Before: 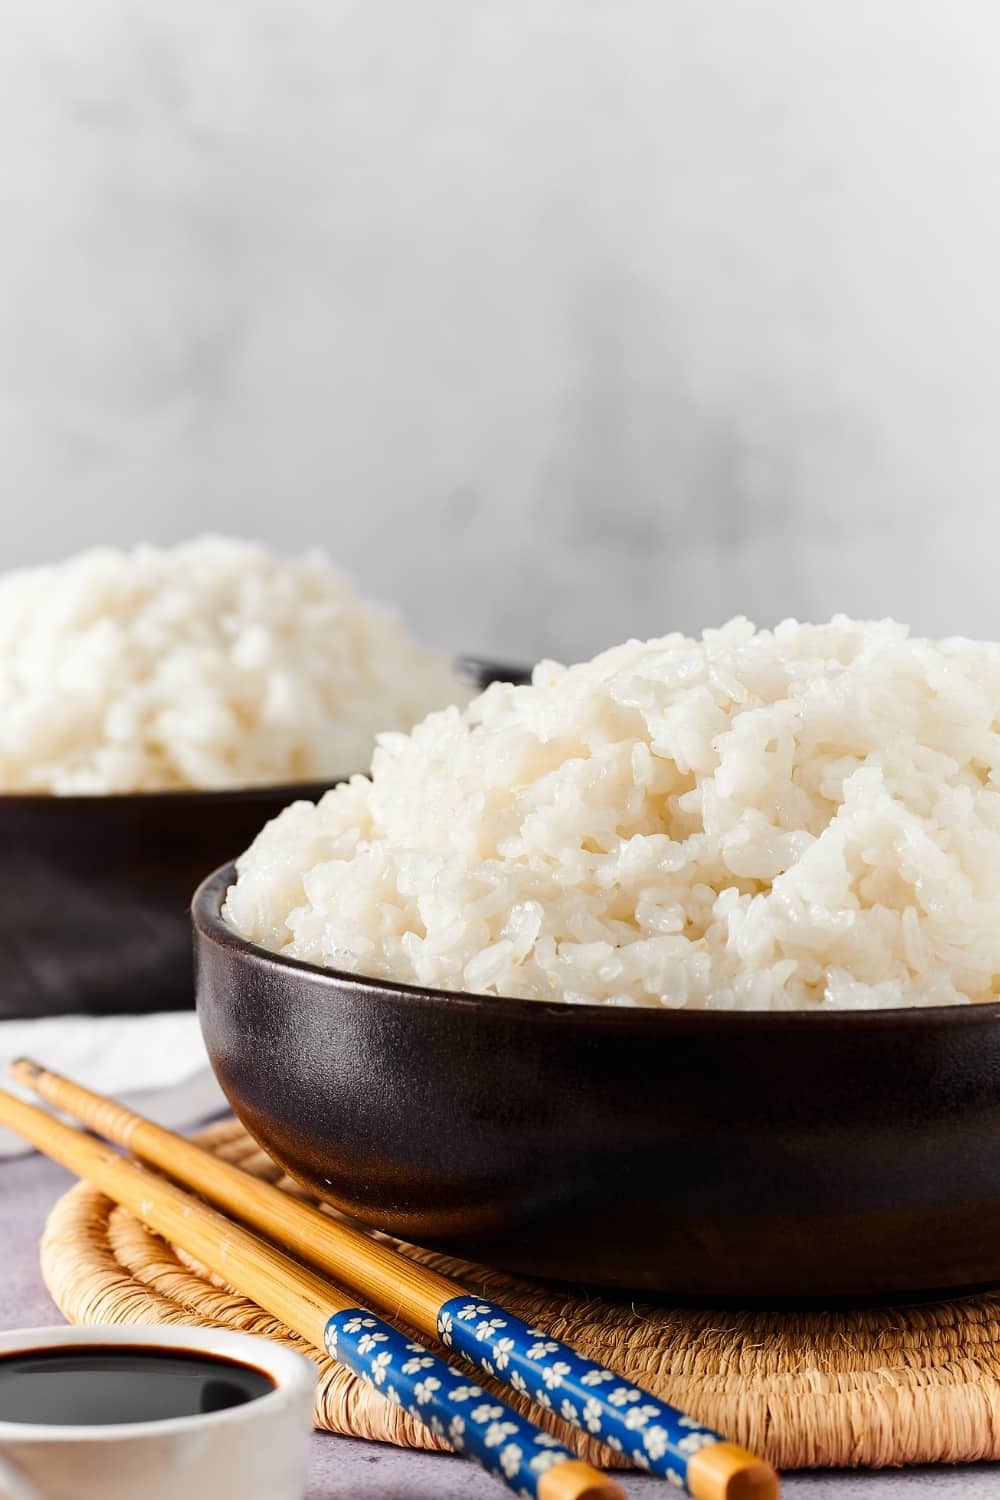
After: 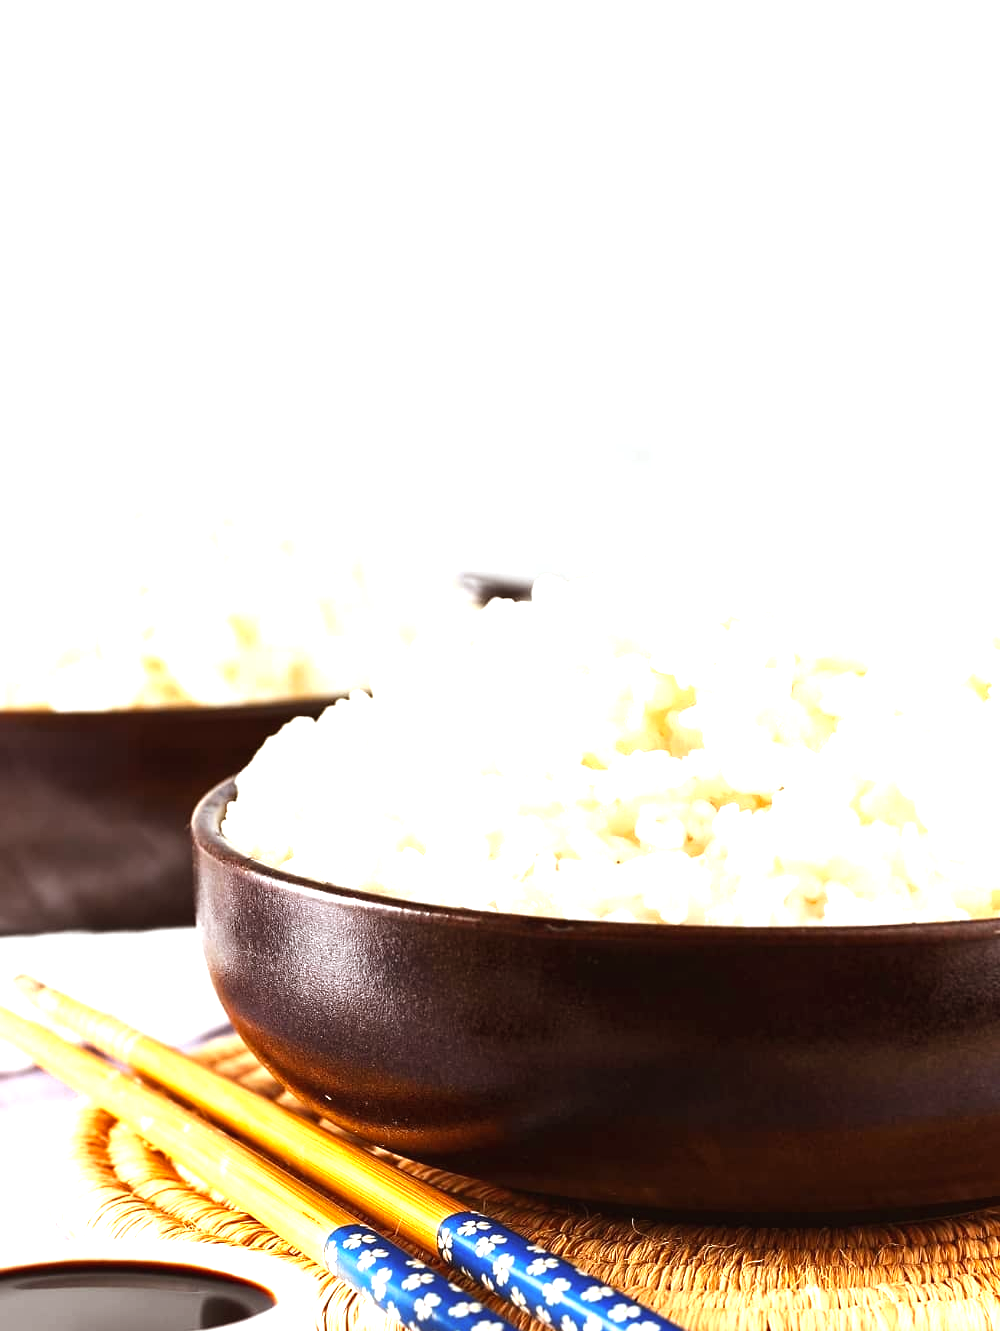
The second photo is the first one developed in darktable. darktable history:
rgb levels: mode RGB, independent channels, levels [[0, 0.5, 1], [0, 0.521, 1], [0, 0.536, 1]]
exposure: black level correction -0.002, exposure 1.35 EV, compensate highlight preservation false
crop and rotate: top 5.609%, bottom 5.609%
